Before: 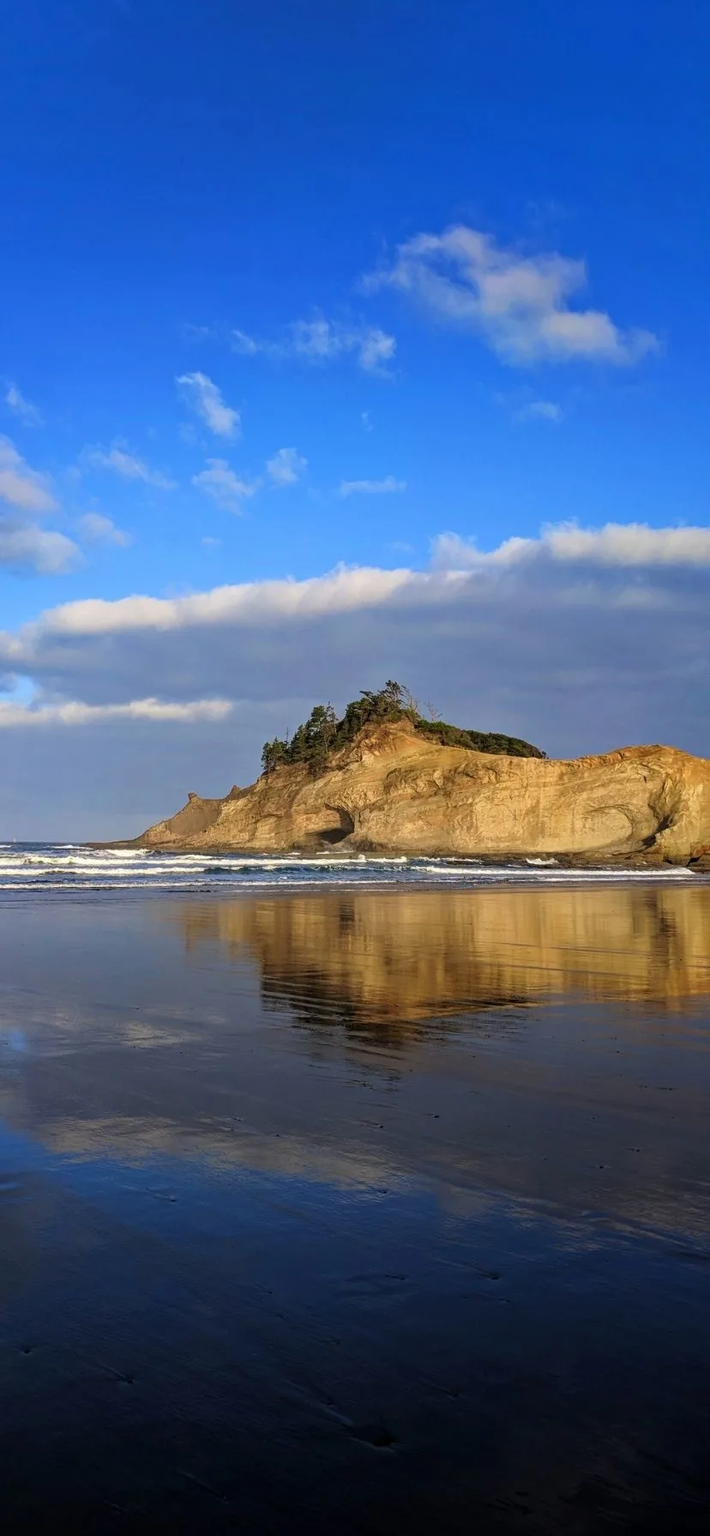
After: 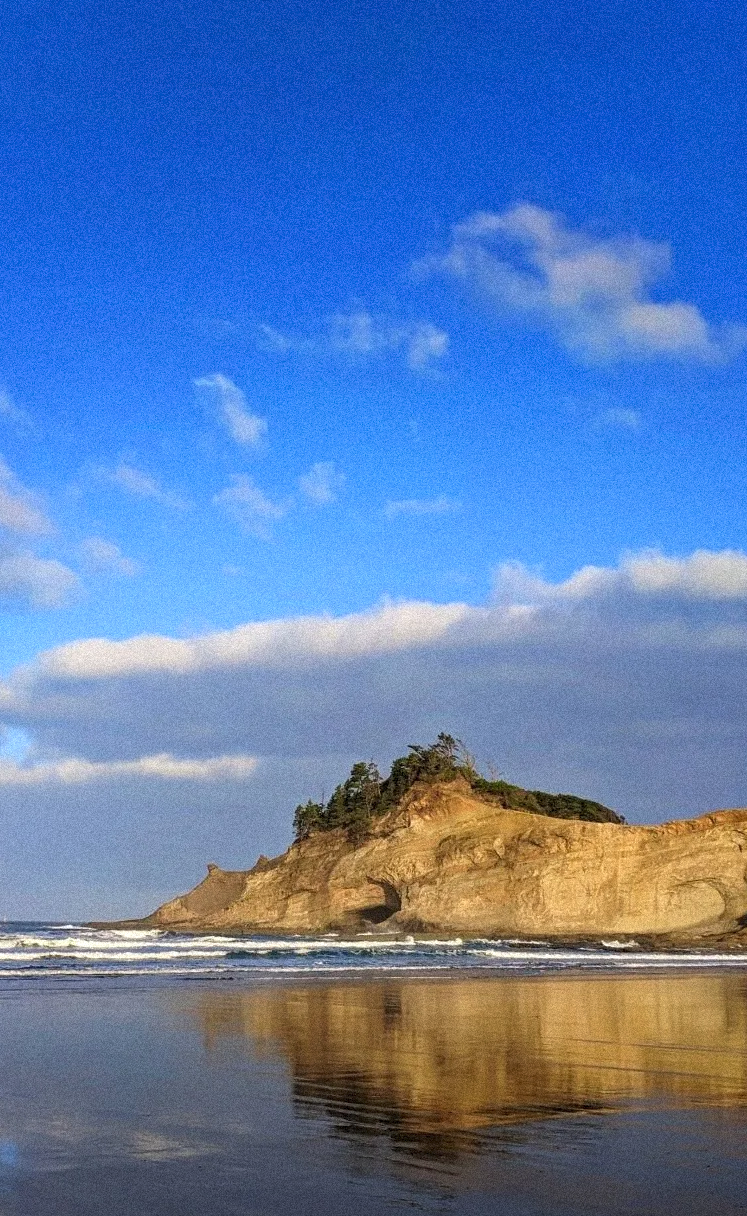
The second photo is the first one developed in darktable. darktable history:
shadows and highlights: shadows -24.28, highlights 49.77, soften with gaussian
grain: strength 35%, mid-tones bias 0%
crop: left 1.509%, top 3.452%, right 7.696%, bottom 28.452%
exposure: exposure 0.081 EV, compensate highlight preservation false
